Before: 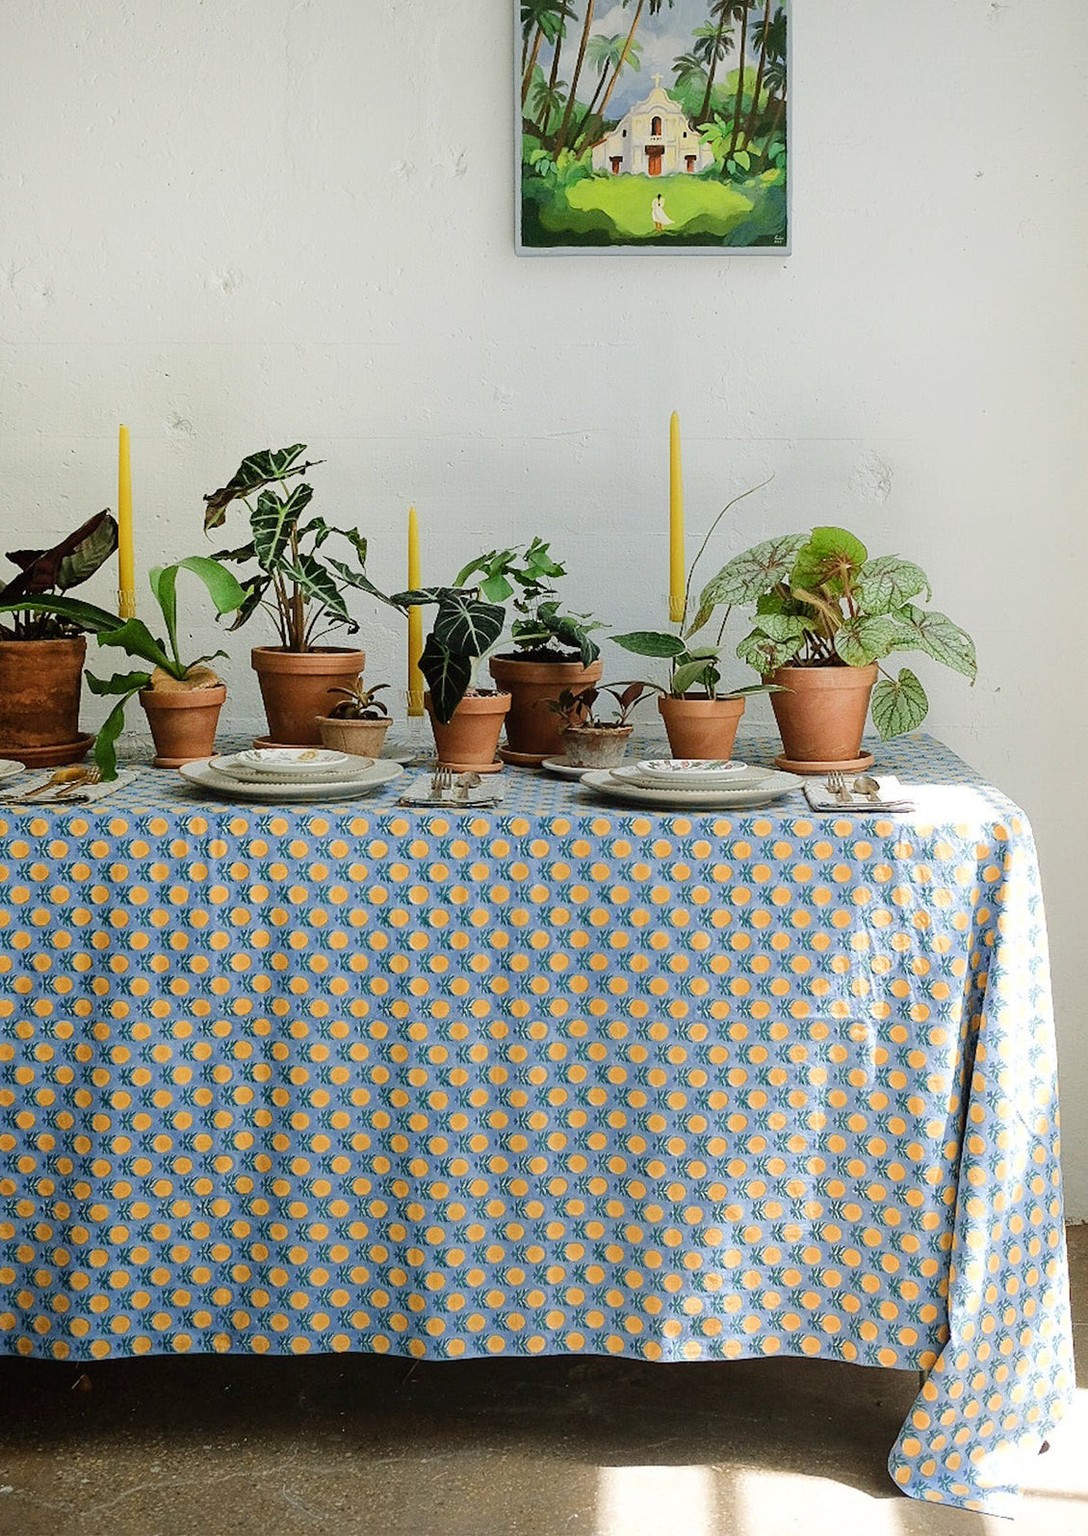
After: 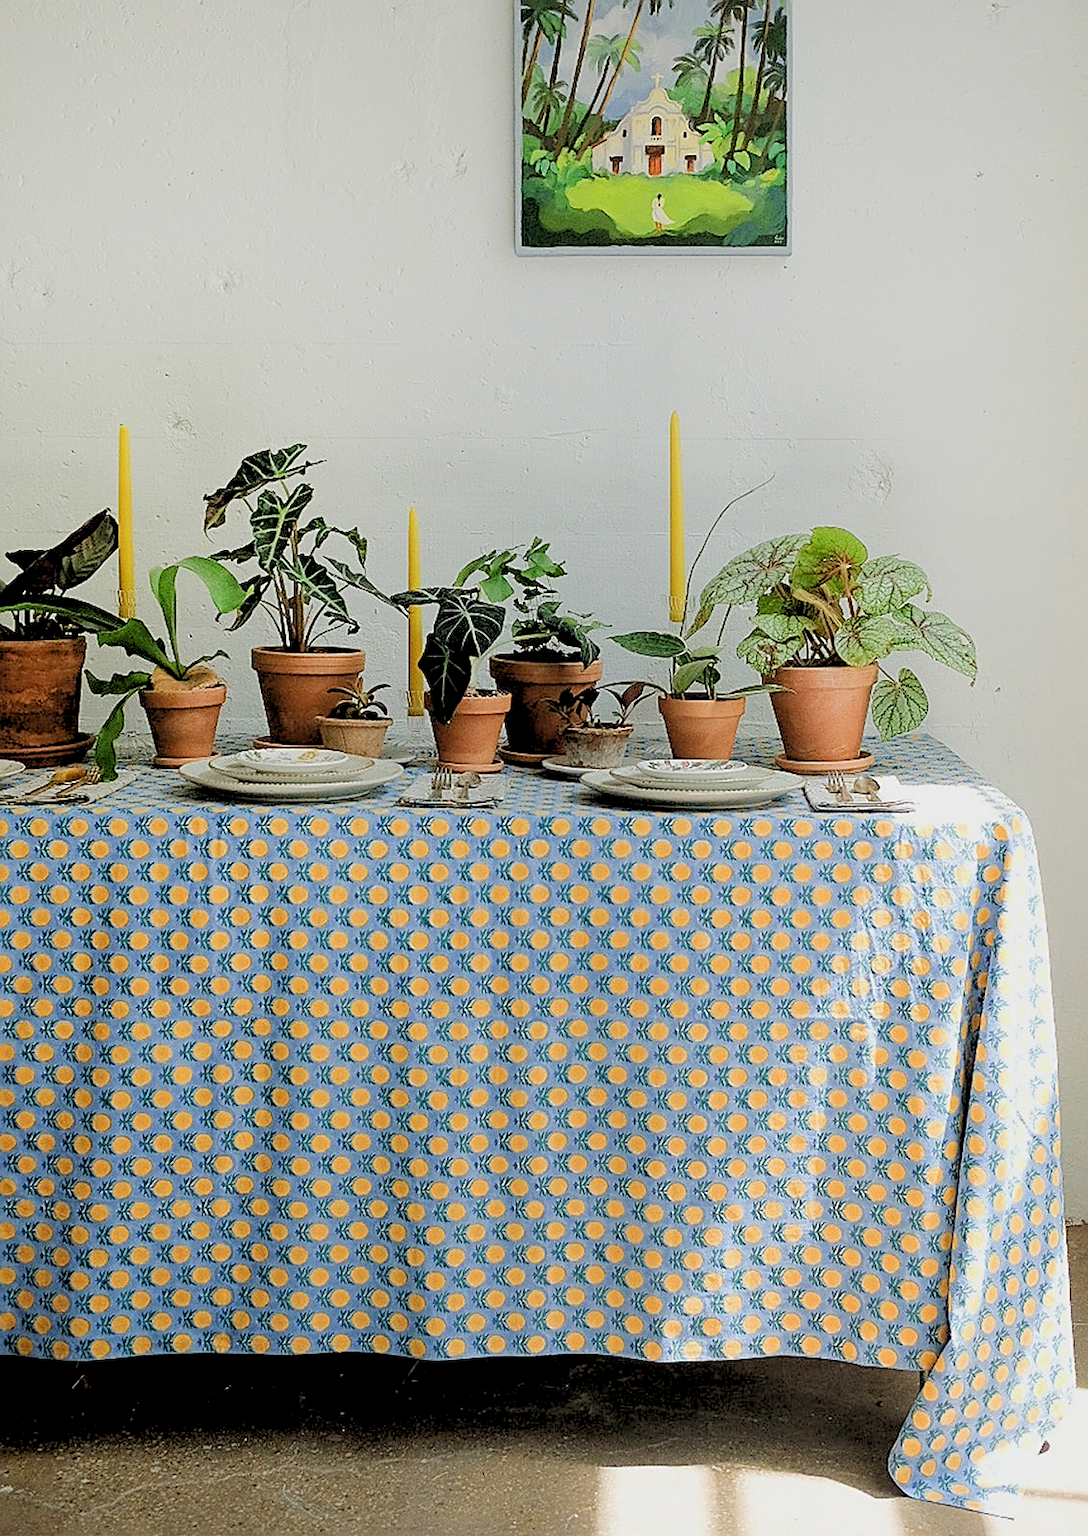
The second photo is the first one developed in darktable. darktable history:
sharpen: on, module defaults
rgb levels: preserve colors sum RGB, levels [[0.038, 0.433, 0.934], [0, 0.5, 1], [0, 0.5, 1]]
